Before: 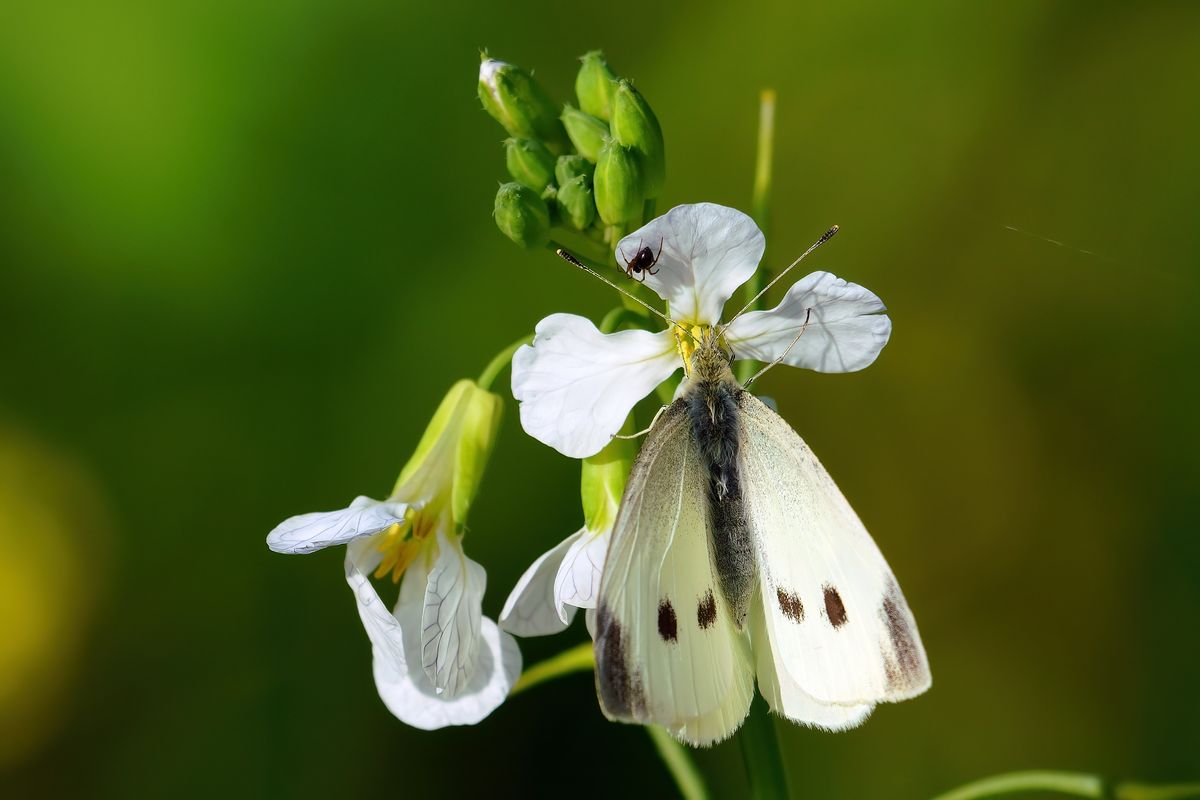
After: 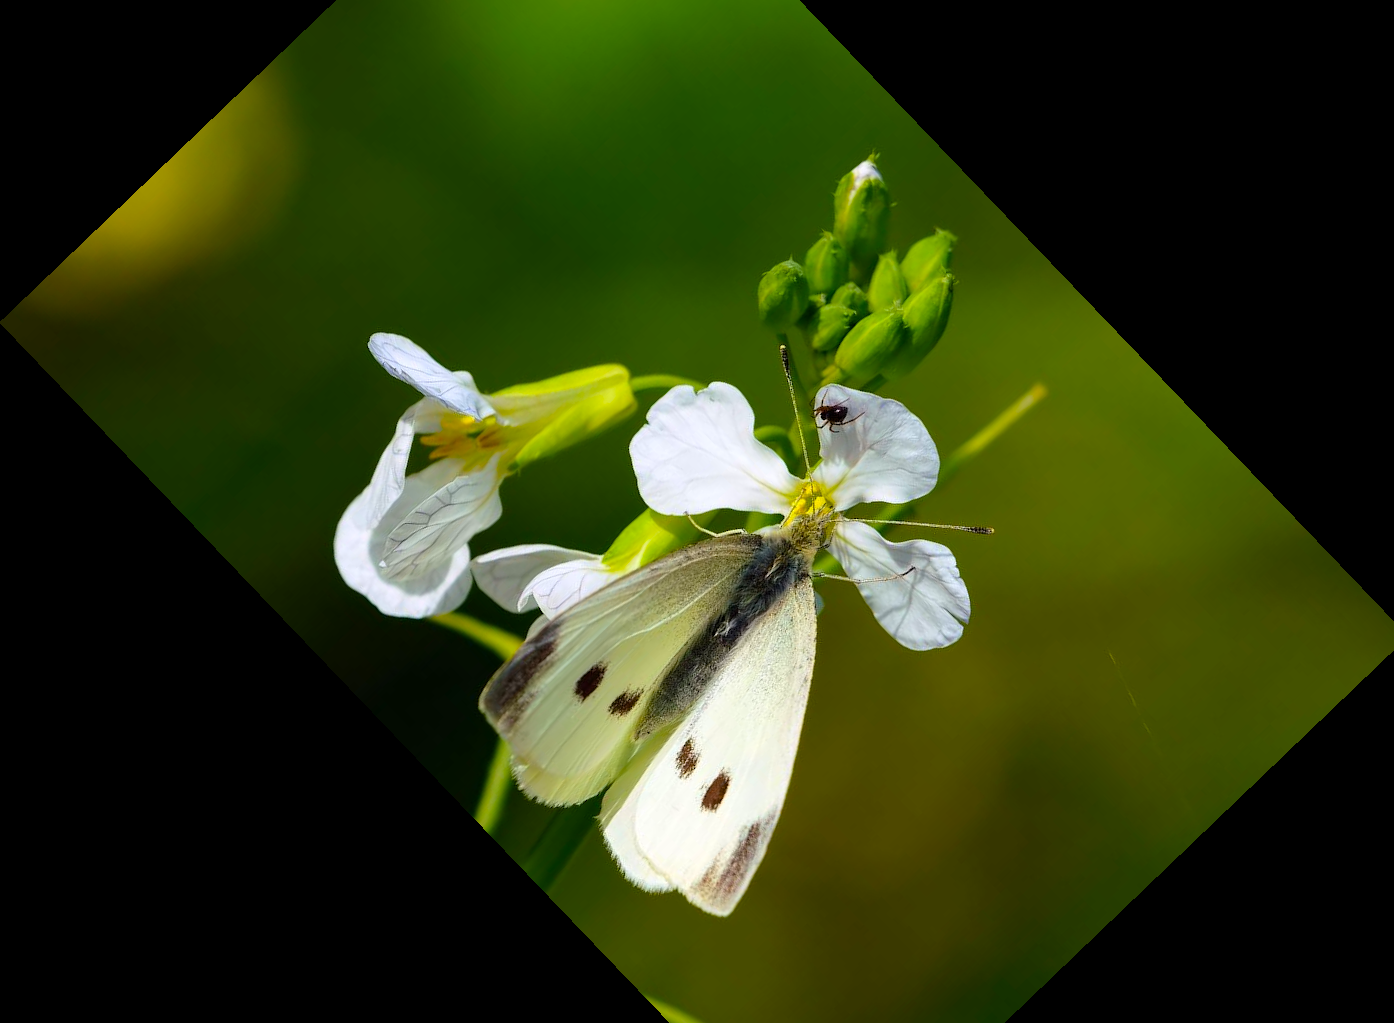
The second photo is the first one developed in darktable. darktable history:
tone equalizer: on, module defaults
crop and rotate: angle -46.26°, top 16.234%, right 0.912%, bottom 11.704%
color balance rgb: perceptual saturation grading › global saturation 25%, global vibrance 20%
